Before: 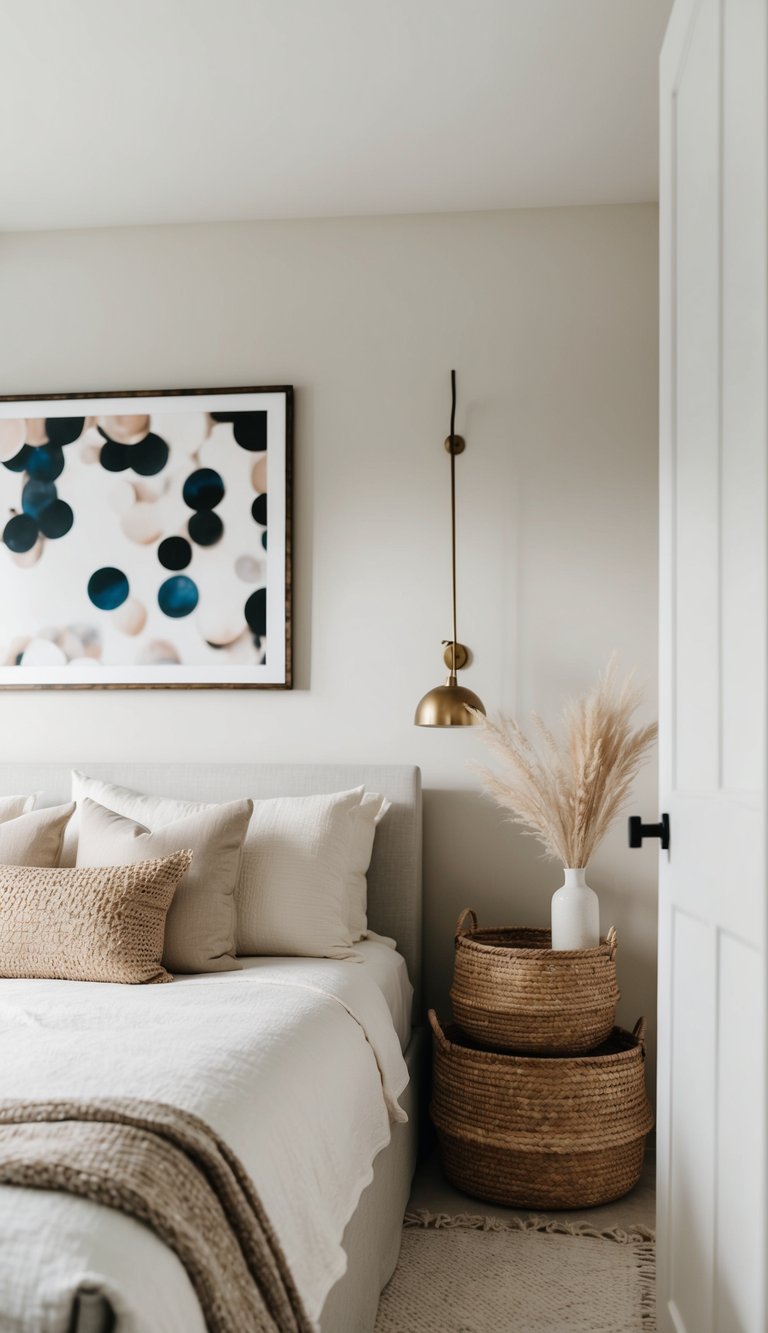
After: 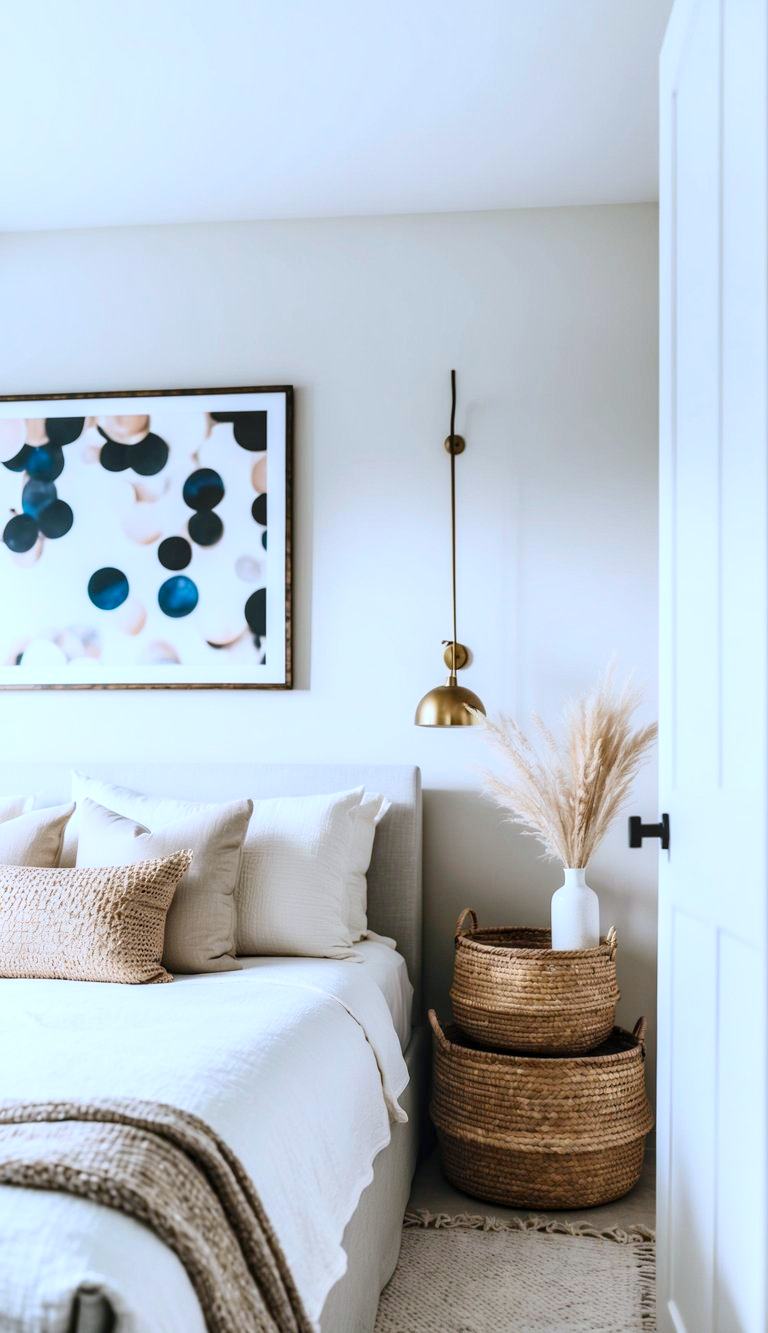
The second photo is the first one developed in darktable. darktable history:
local contrast: detail 130%
white balance: red 0.926, green 1.003, blue 1.133
contrast brightness saturation: contrast 0.24, brightness 0.26, saturation 0.39
